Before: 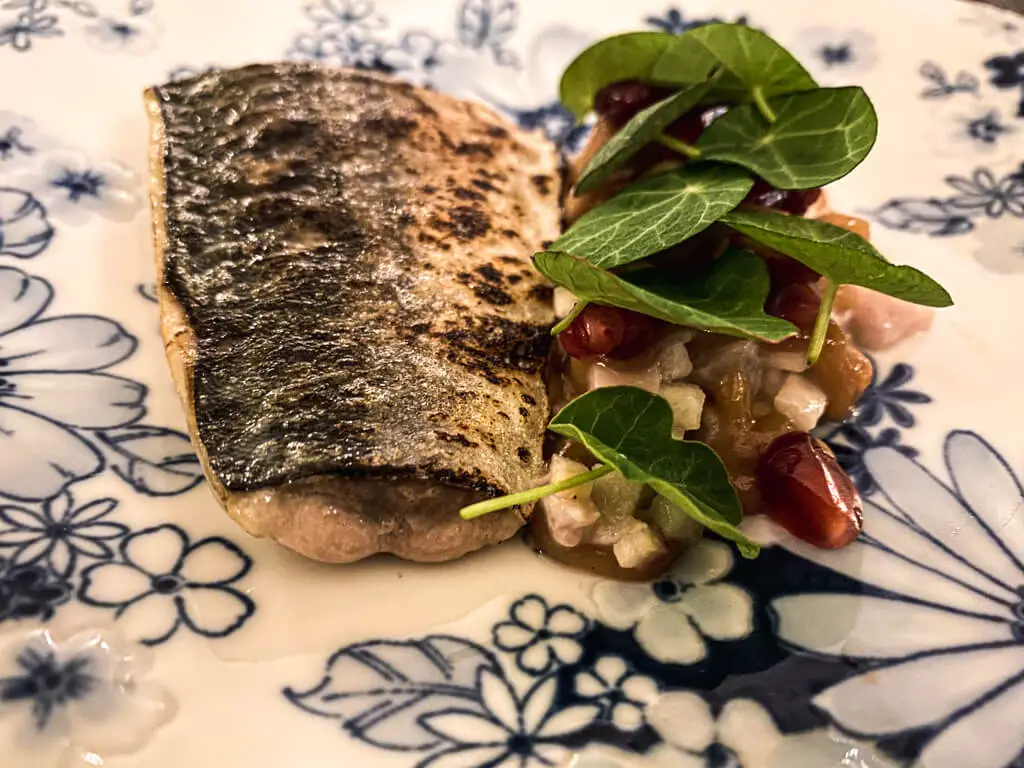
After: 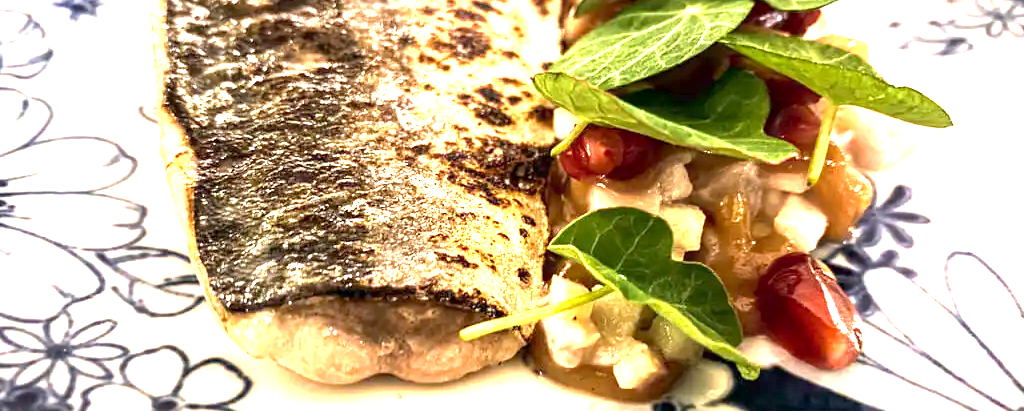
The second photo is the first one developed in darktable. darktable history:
crop and rotate: top 23.318%, bottom 23.15%
exposure: black level correction 0.001, exposure 1.996 EV, compensate highlight preservation false
